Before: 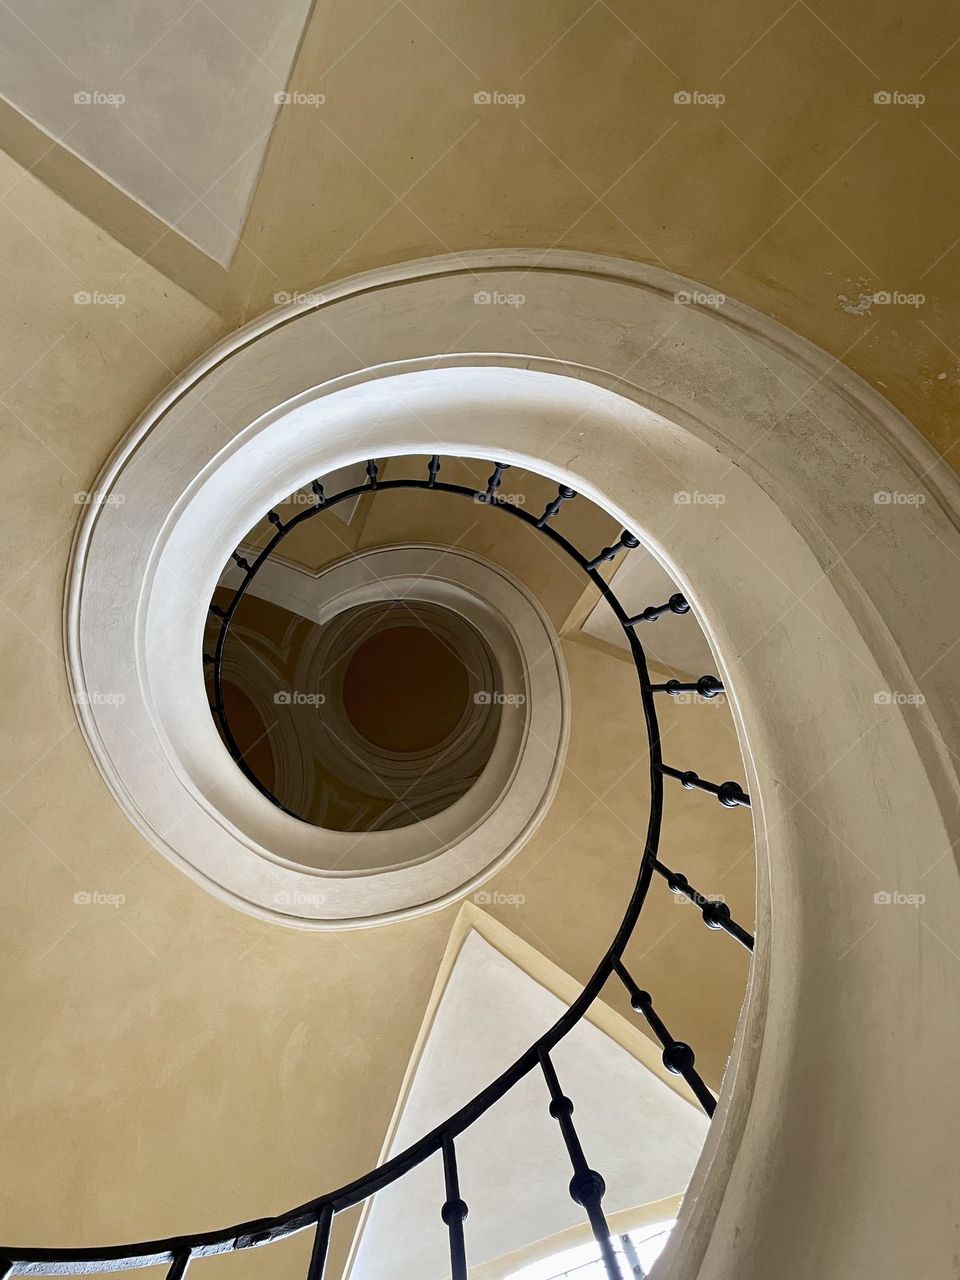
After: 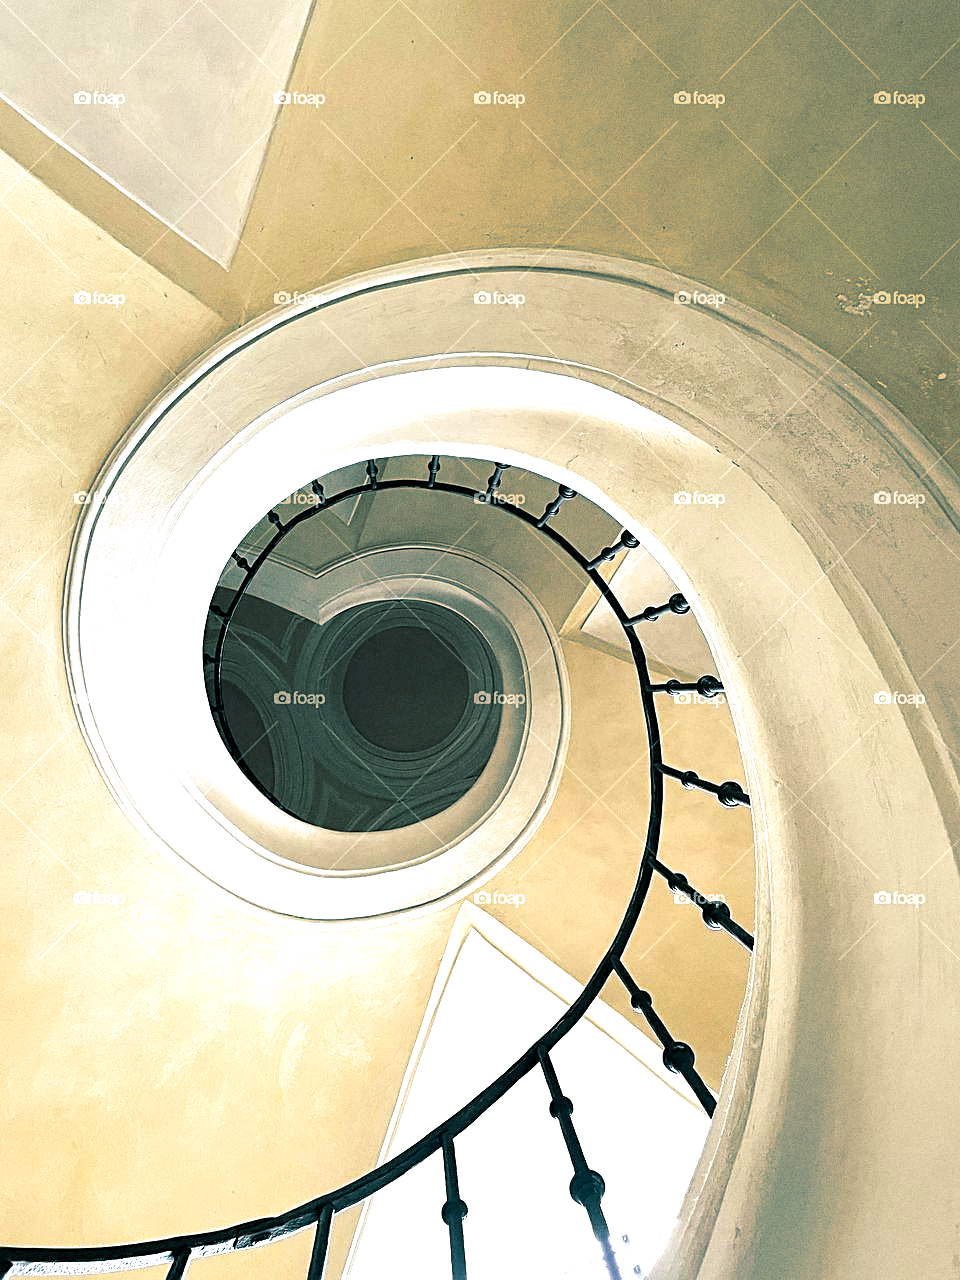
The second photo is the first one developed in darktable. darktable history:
split-toning: shadows › hue 186.43°, highlights › hue 49.29°, compress 30.29%
grain: coarseness 0.09 ISO
exposure: black level correction 0, exposure 1.3 EV, compensate highlight preservation false
sharpen: on, module defaults
white balance: red 0.978, blue 0.999
